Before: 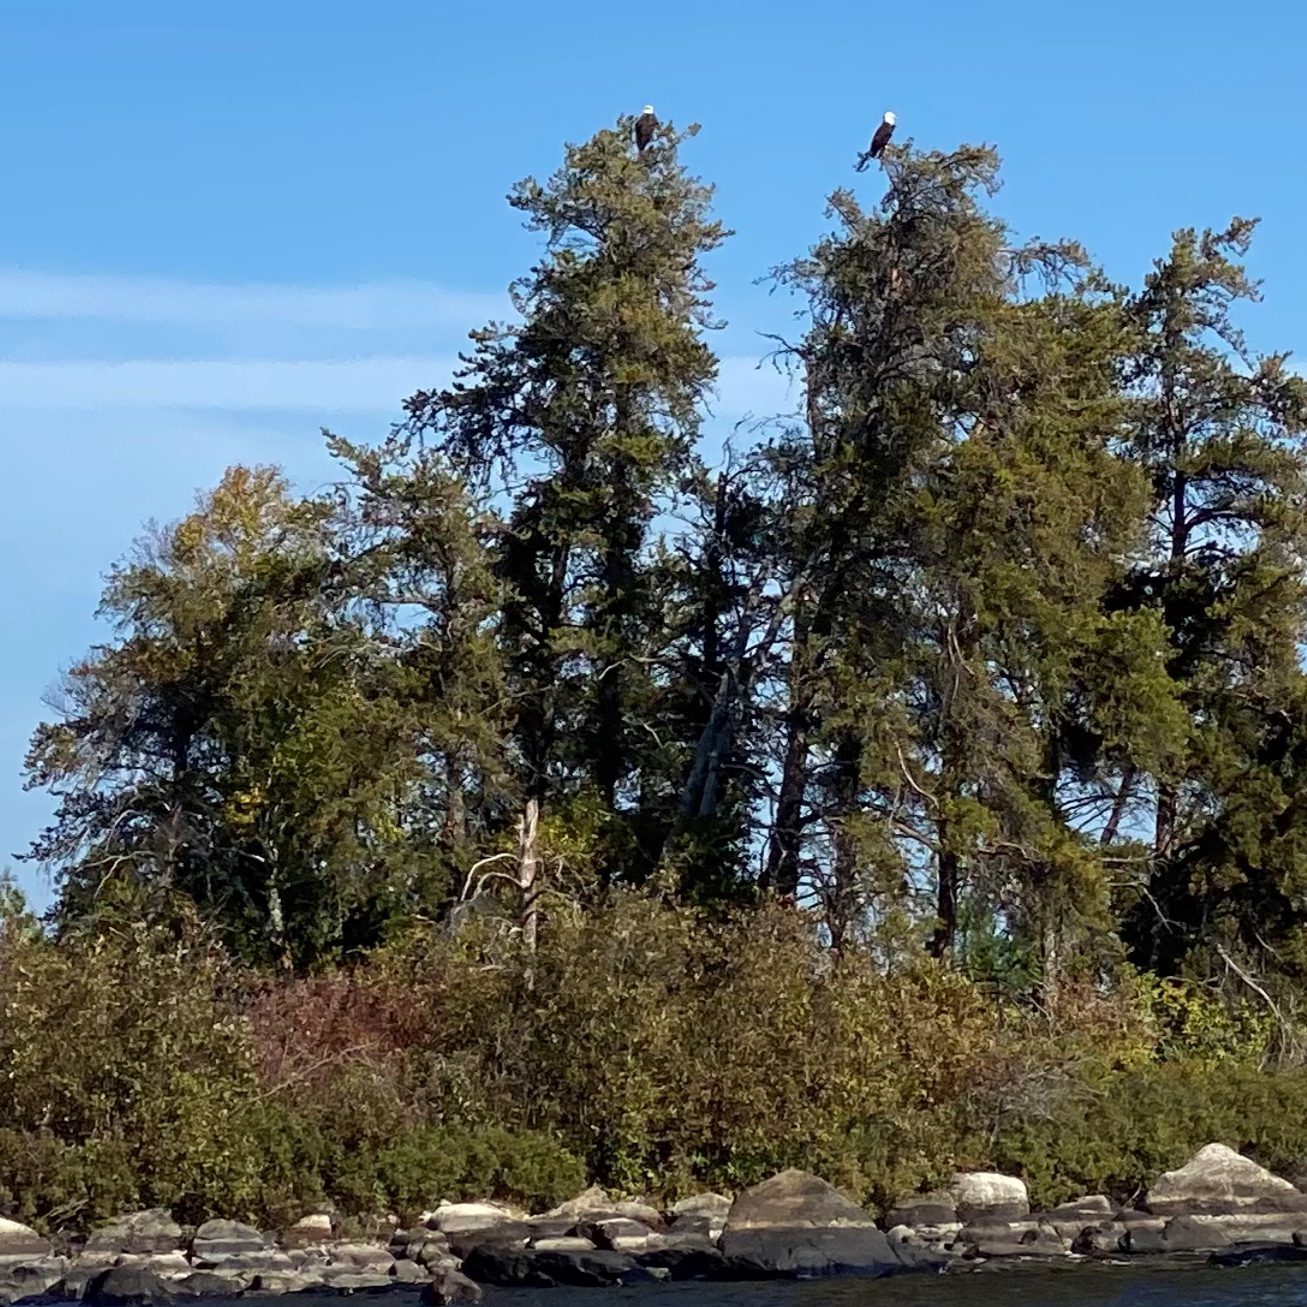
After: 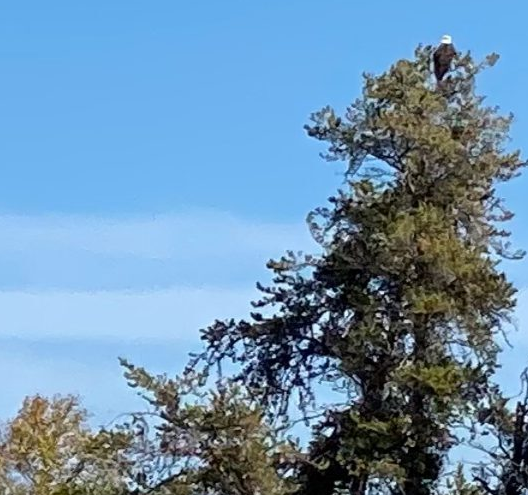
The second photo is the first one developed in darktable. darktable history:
crop: left 15.49%, top 5.428%, right 44.064%, bottom 56.676%
